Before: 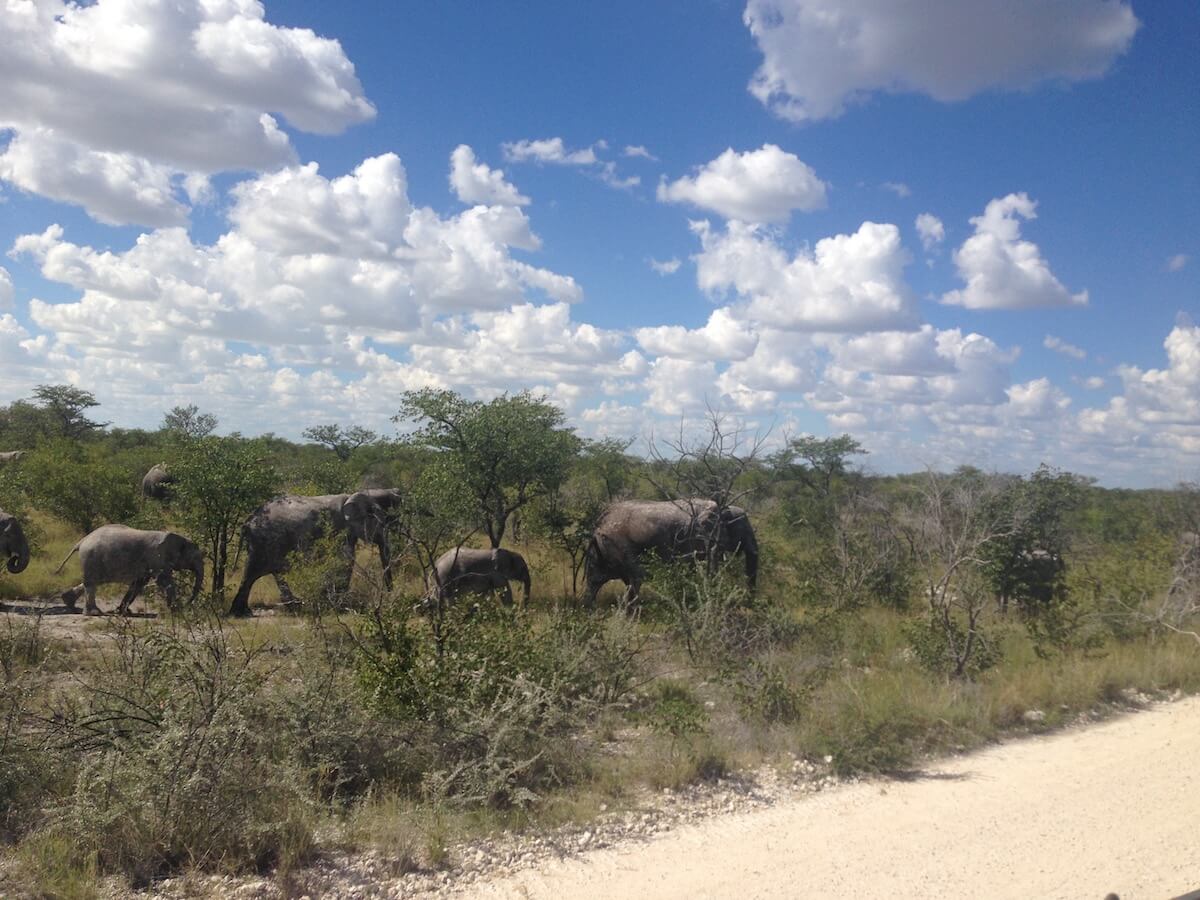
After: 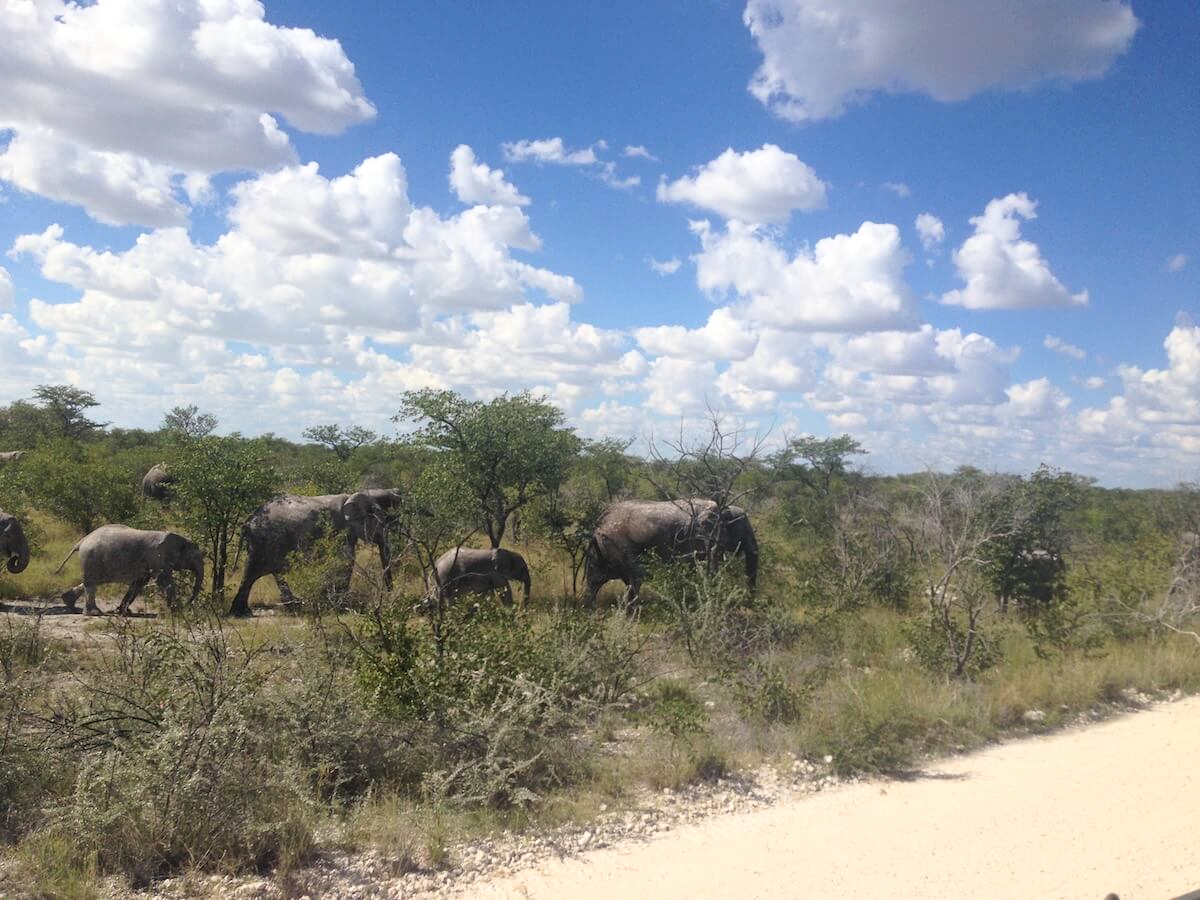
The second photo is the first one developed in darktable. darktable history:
base curve: curves: ch0 [(0, 0) (0.666, 0.806) (1, 1)]
